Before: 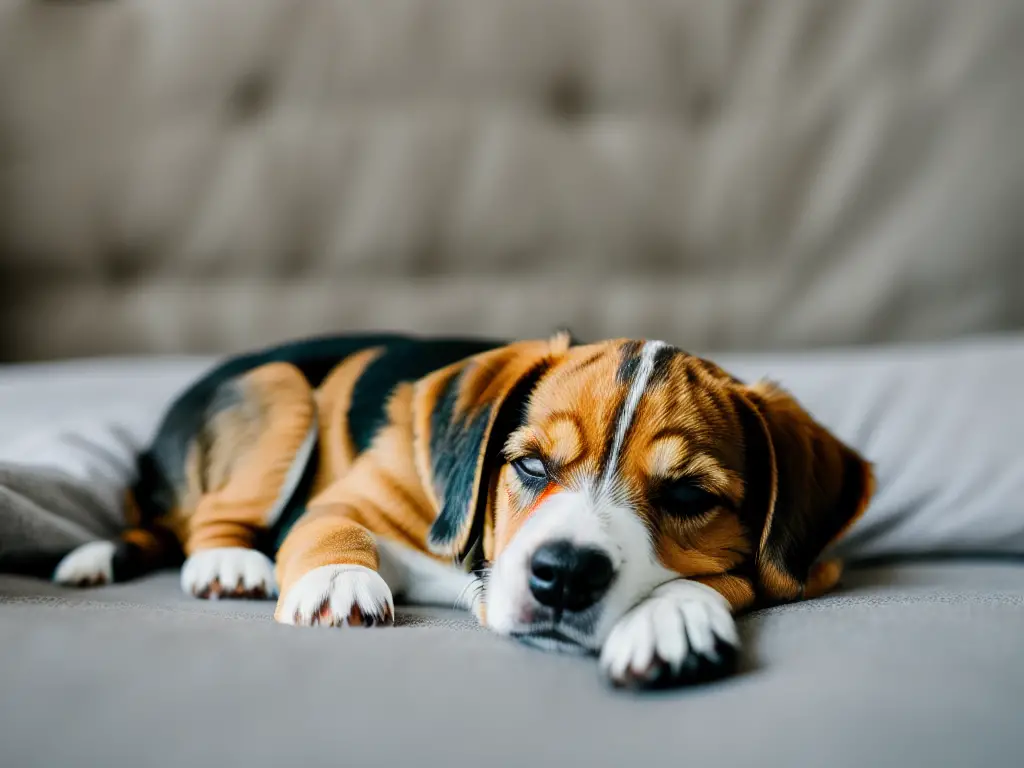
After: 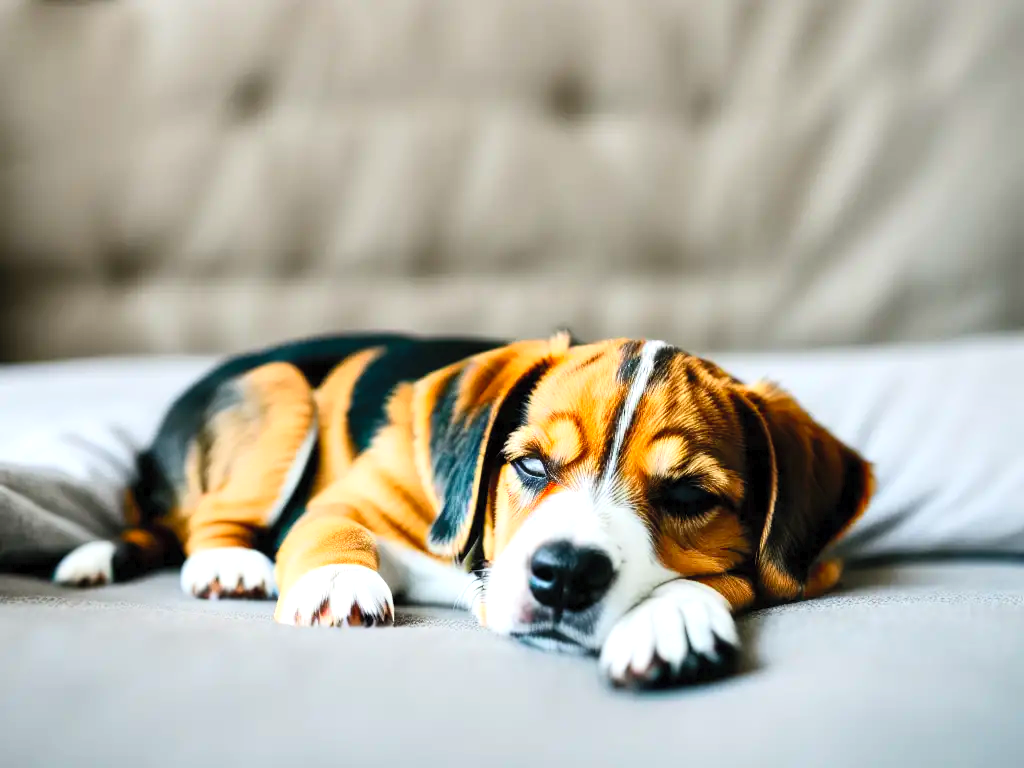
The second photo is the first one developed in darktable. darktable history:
shadows and highlights: radius 44.78, white point adjustment 6.64, compress 79.65%, highlights color adjustment 78.42%, soften with gaussian
contrast brightness saturation: contrast 0.24, brightness 0.26, saturation 0.39
